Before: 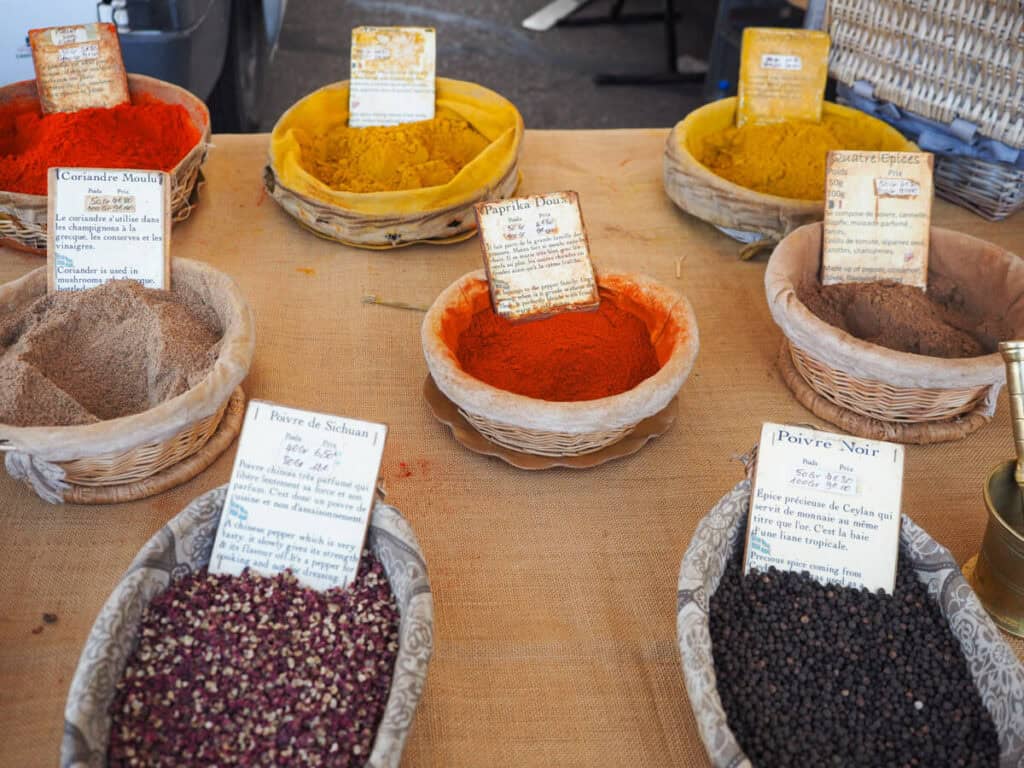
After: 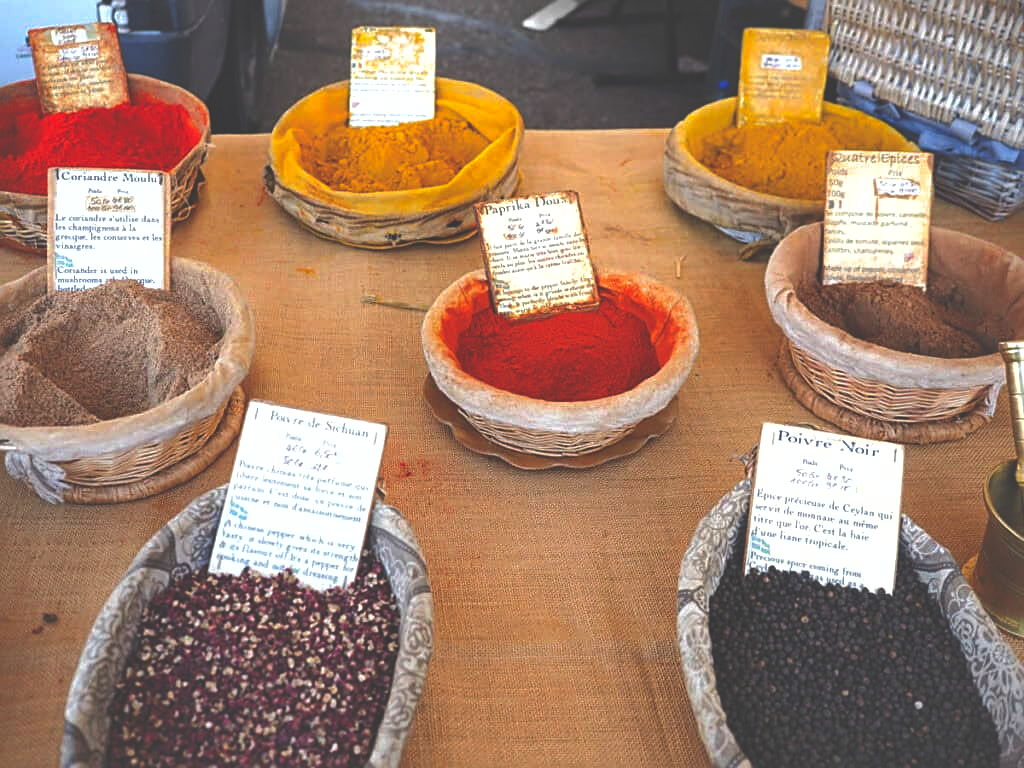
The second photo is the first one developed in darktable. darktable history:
sharpen: on, module defaults
shadows and highlights: on, module defaults
exposure: black level correction 0, exposure 0.5 EV, compensate highlight preservation false
rgb curve: curves: ch0 [(0, 0.186) (0.314, 0.284) (0.775, 0.708) (1, 1)], compensate middle gray true, preserve colors none
